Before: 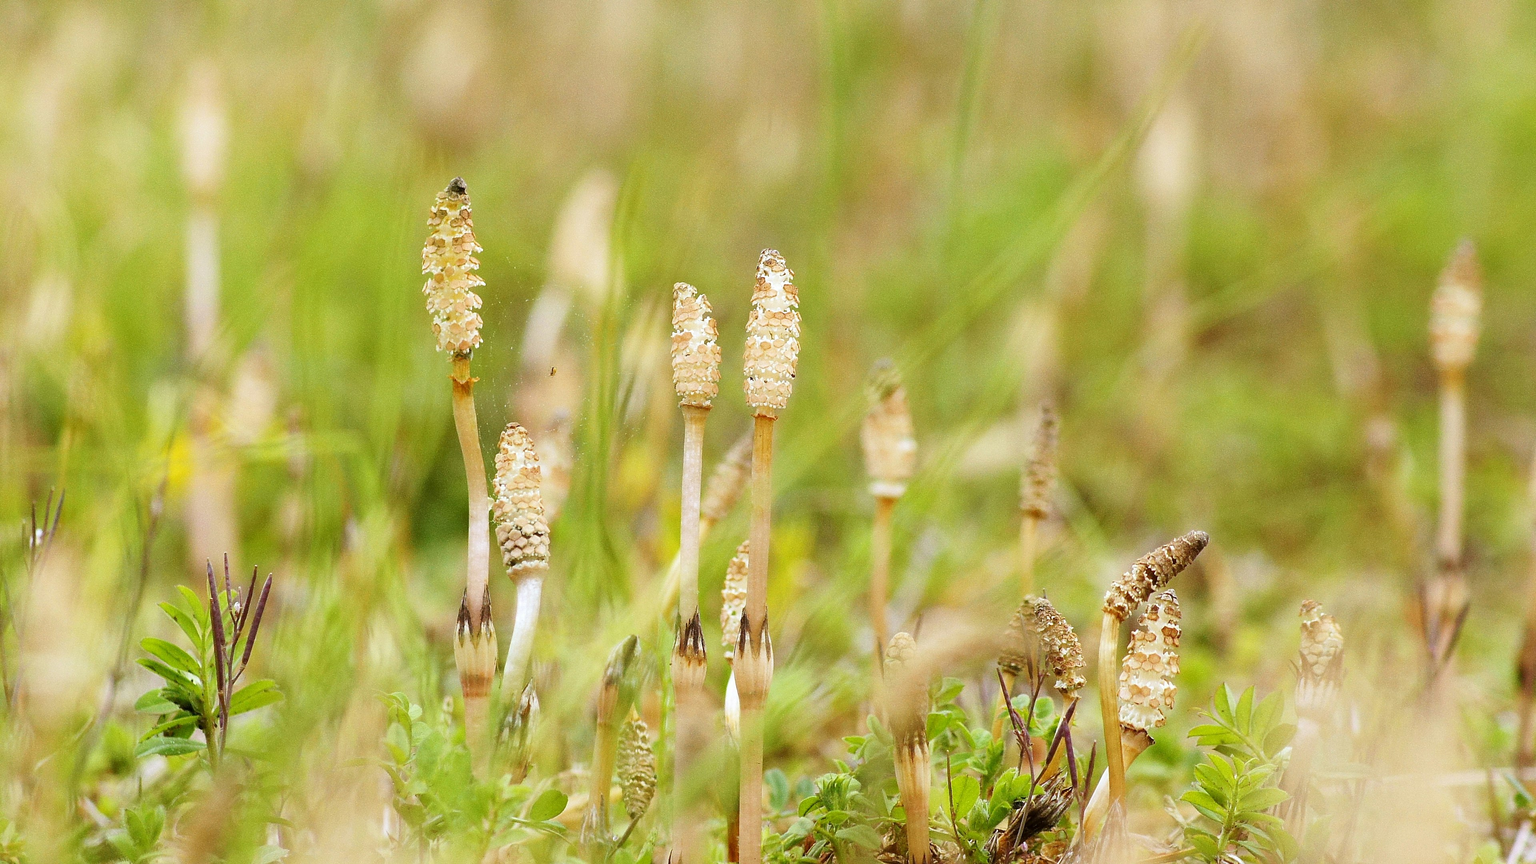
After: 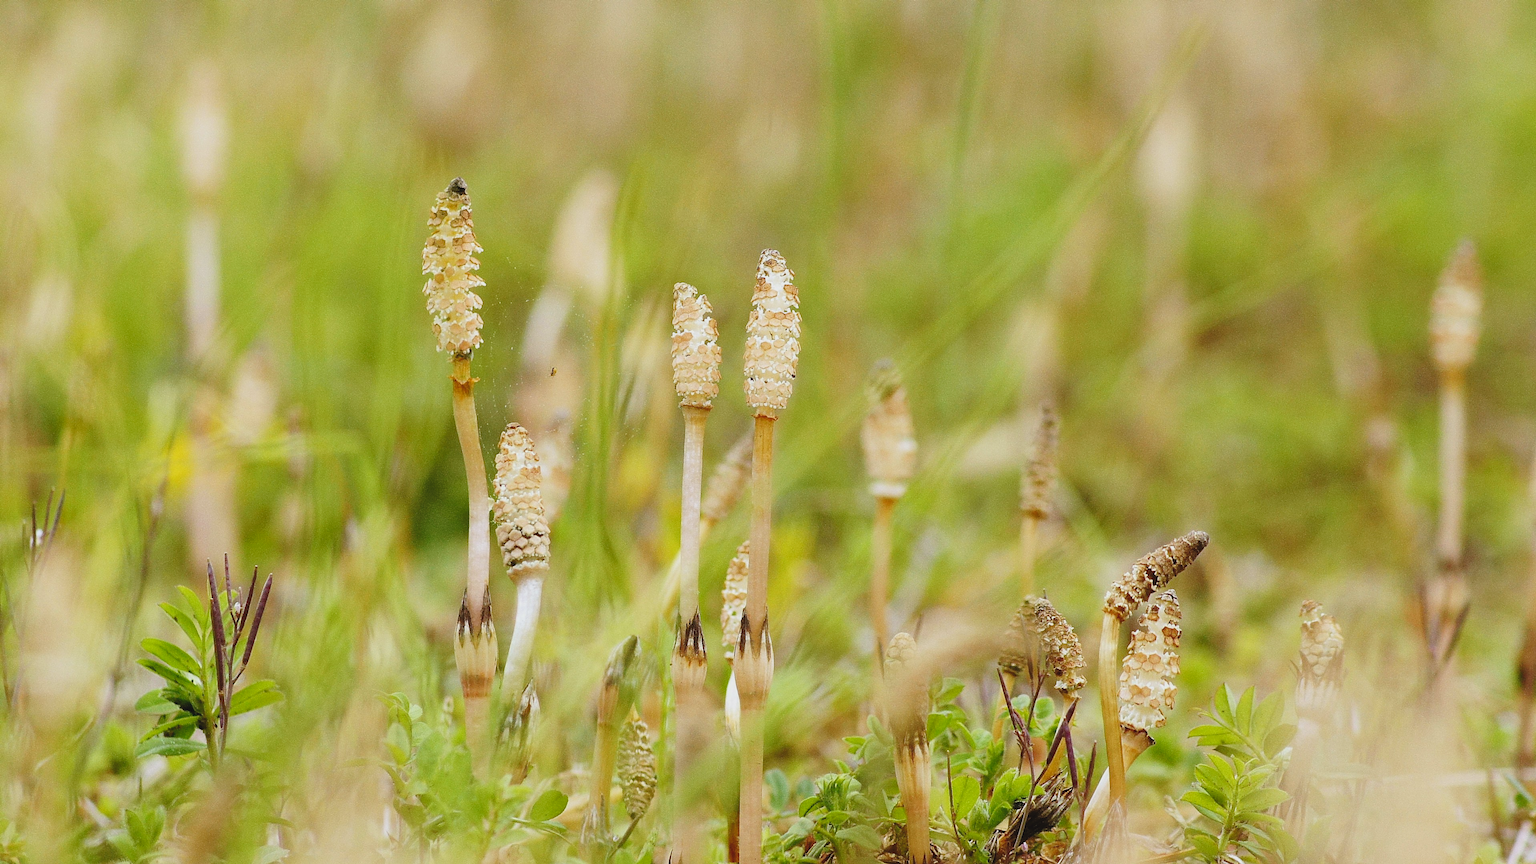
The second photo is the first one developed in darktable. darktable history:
exposure: black level correction -0.013, exposure -0.189 EV, compensate highlight preservation false
tone curve: curves: ch0 [(0, 0) (0.068, 0.031) (0.183, 0.13) (0.341, 0.319) (0.547, 0.545) (0.828, 0.817) (1, 0.968)]; ch1 [(0, 0) (0.23, 0.166) (0.34, 0.308) (0.371, 0.337) (0.429, 0.408) (0.477, 0.466) (0.499, 0.5) (0.529, 0.528) (0.559, 0.578) (0.743, 0.798) (1, 1)]; ch2 [(0, 0) (0.431, 0.419) (0.495, 0.502) (0.524, 0.525) (0.568, 0.543) (0.6, 0.597) (0.634, 0.644) (0.728, 0.722) (1, 1)], preserve colors none
